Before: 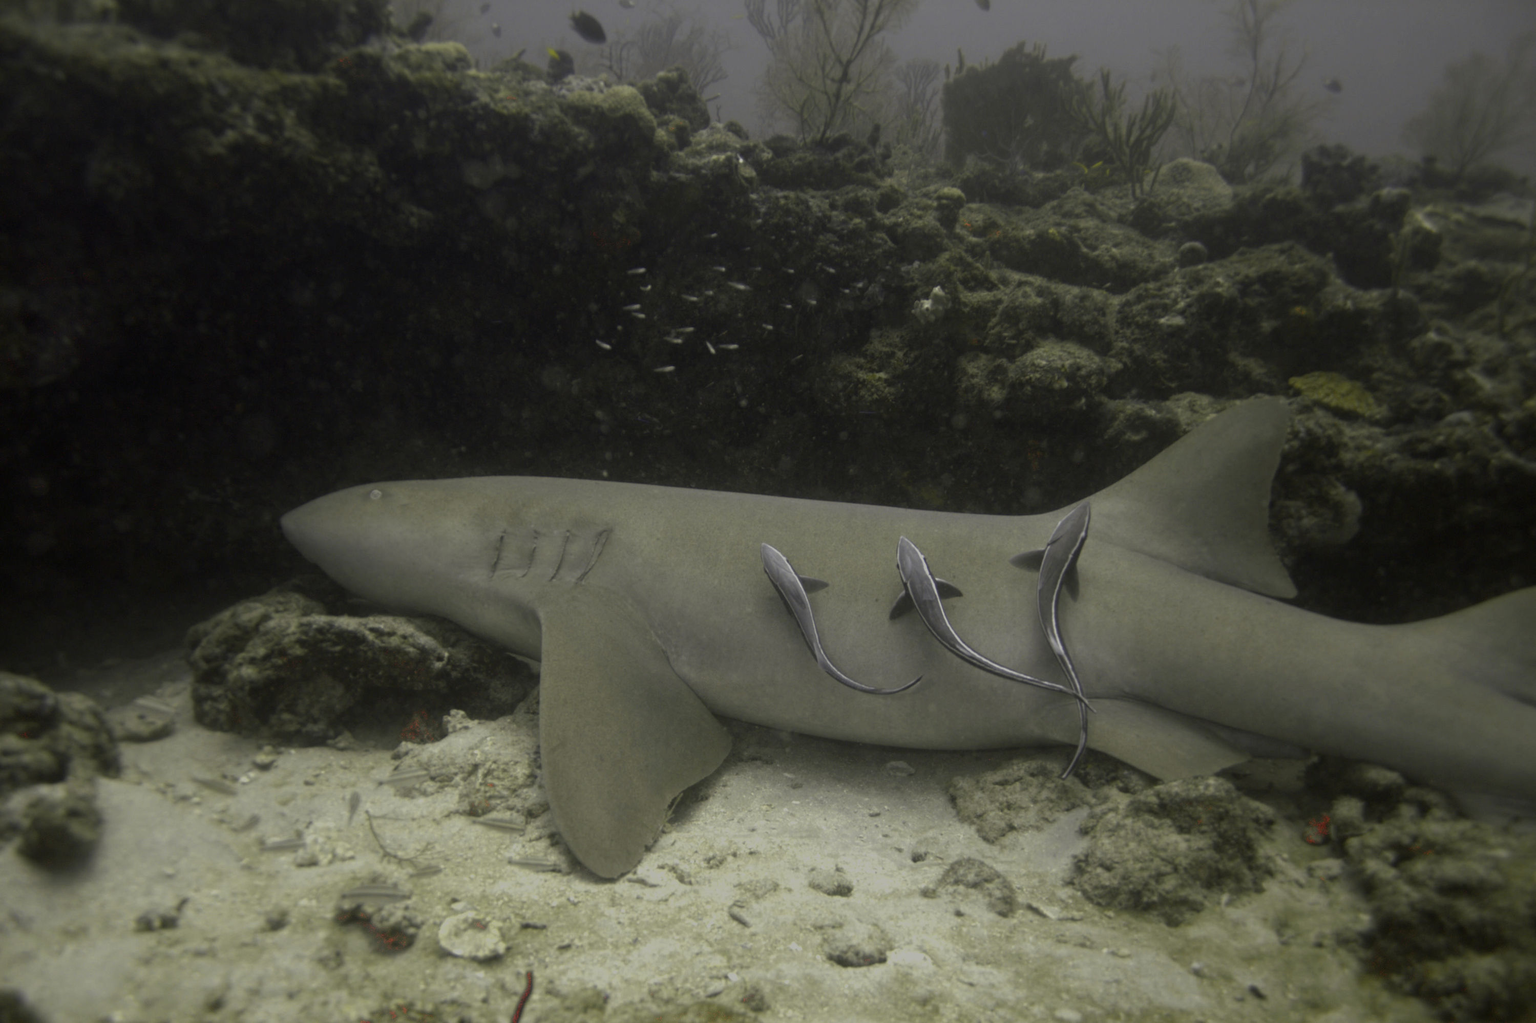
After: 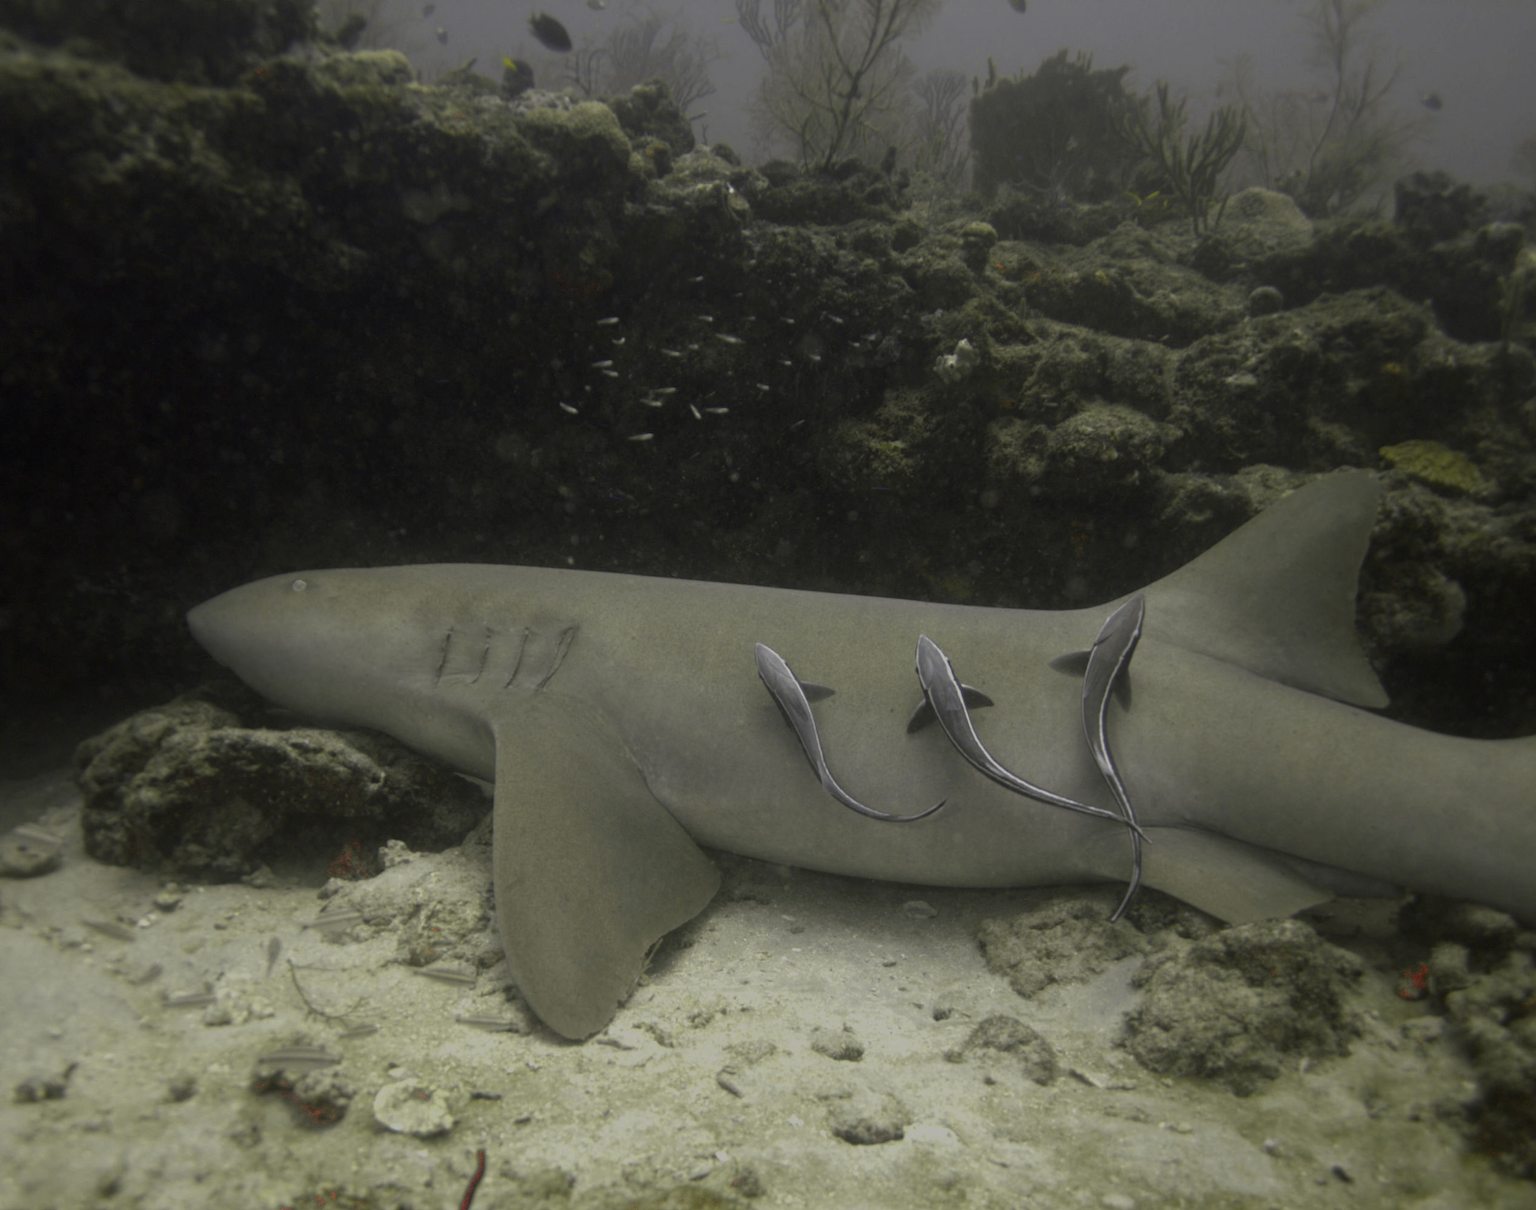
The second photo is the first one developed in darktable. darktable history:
tone equalizer: edges refinement/feathering 500, mask exposure compensation -1.57 EV, preserve details no
crop: left 8.006%, right 7.452%
levels: white 99.99%
